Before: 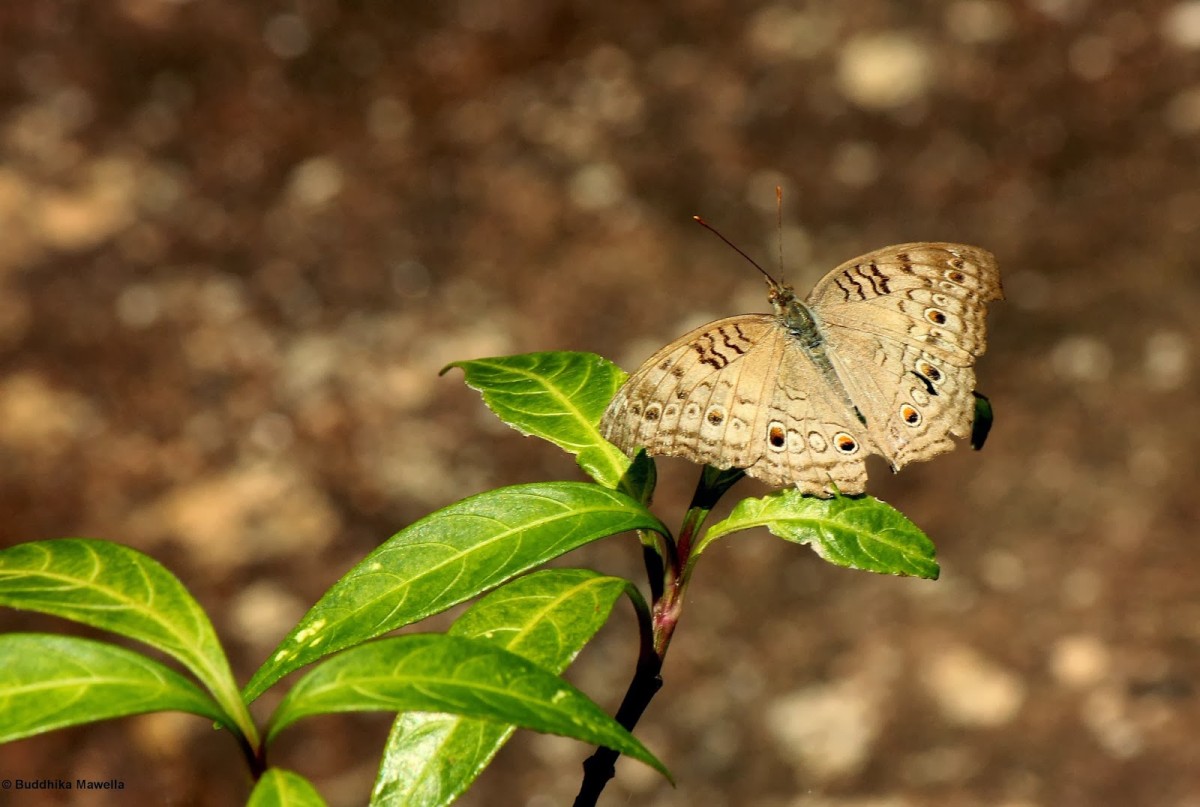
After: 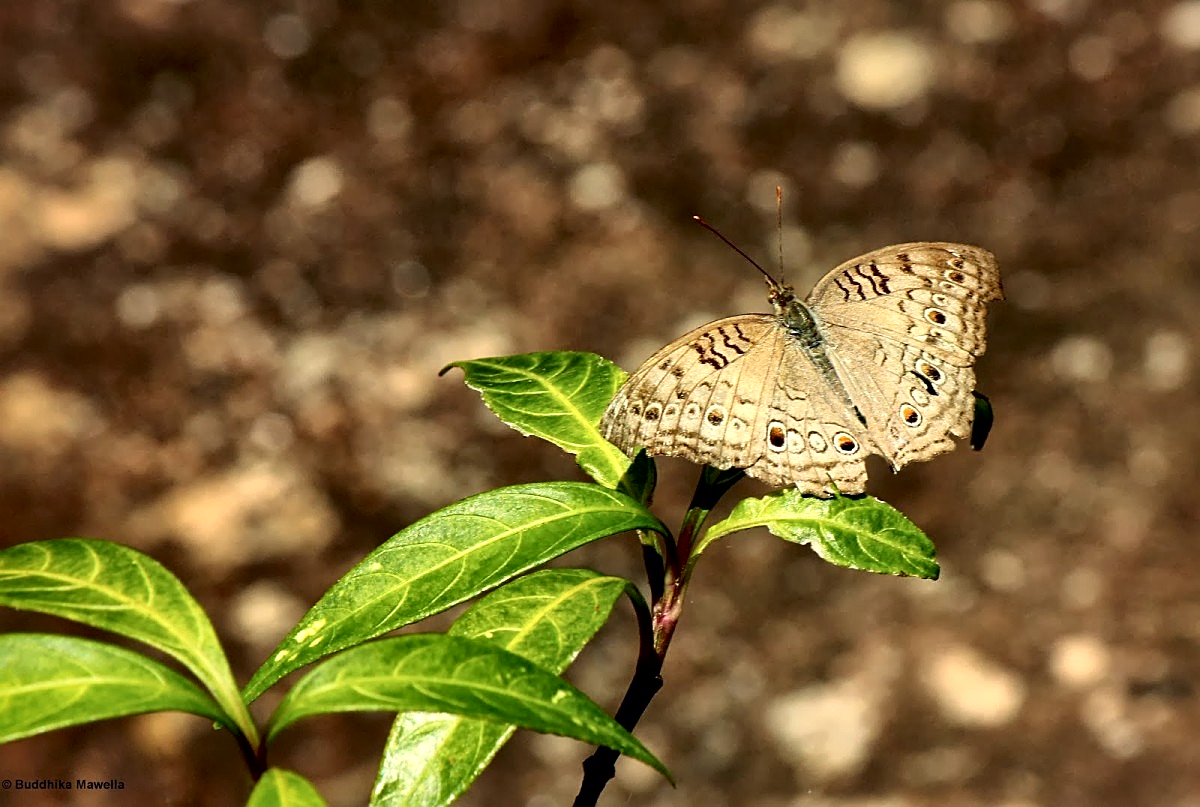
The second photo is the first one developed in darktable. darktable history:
sharpen: on, module defaults
local contrast: mode bilateral grid, contrast 70, coarseness 75, detail 180%, midtone range 0.2
